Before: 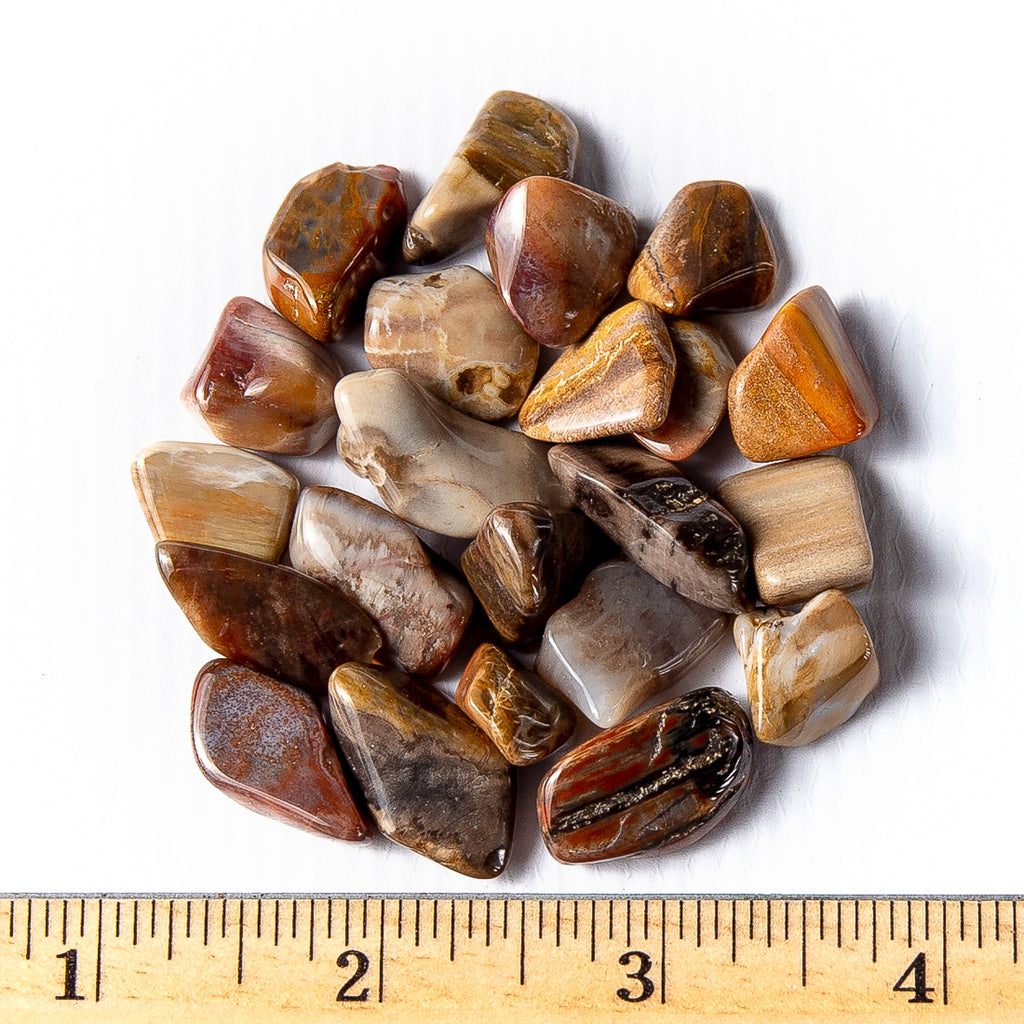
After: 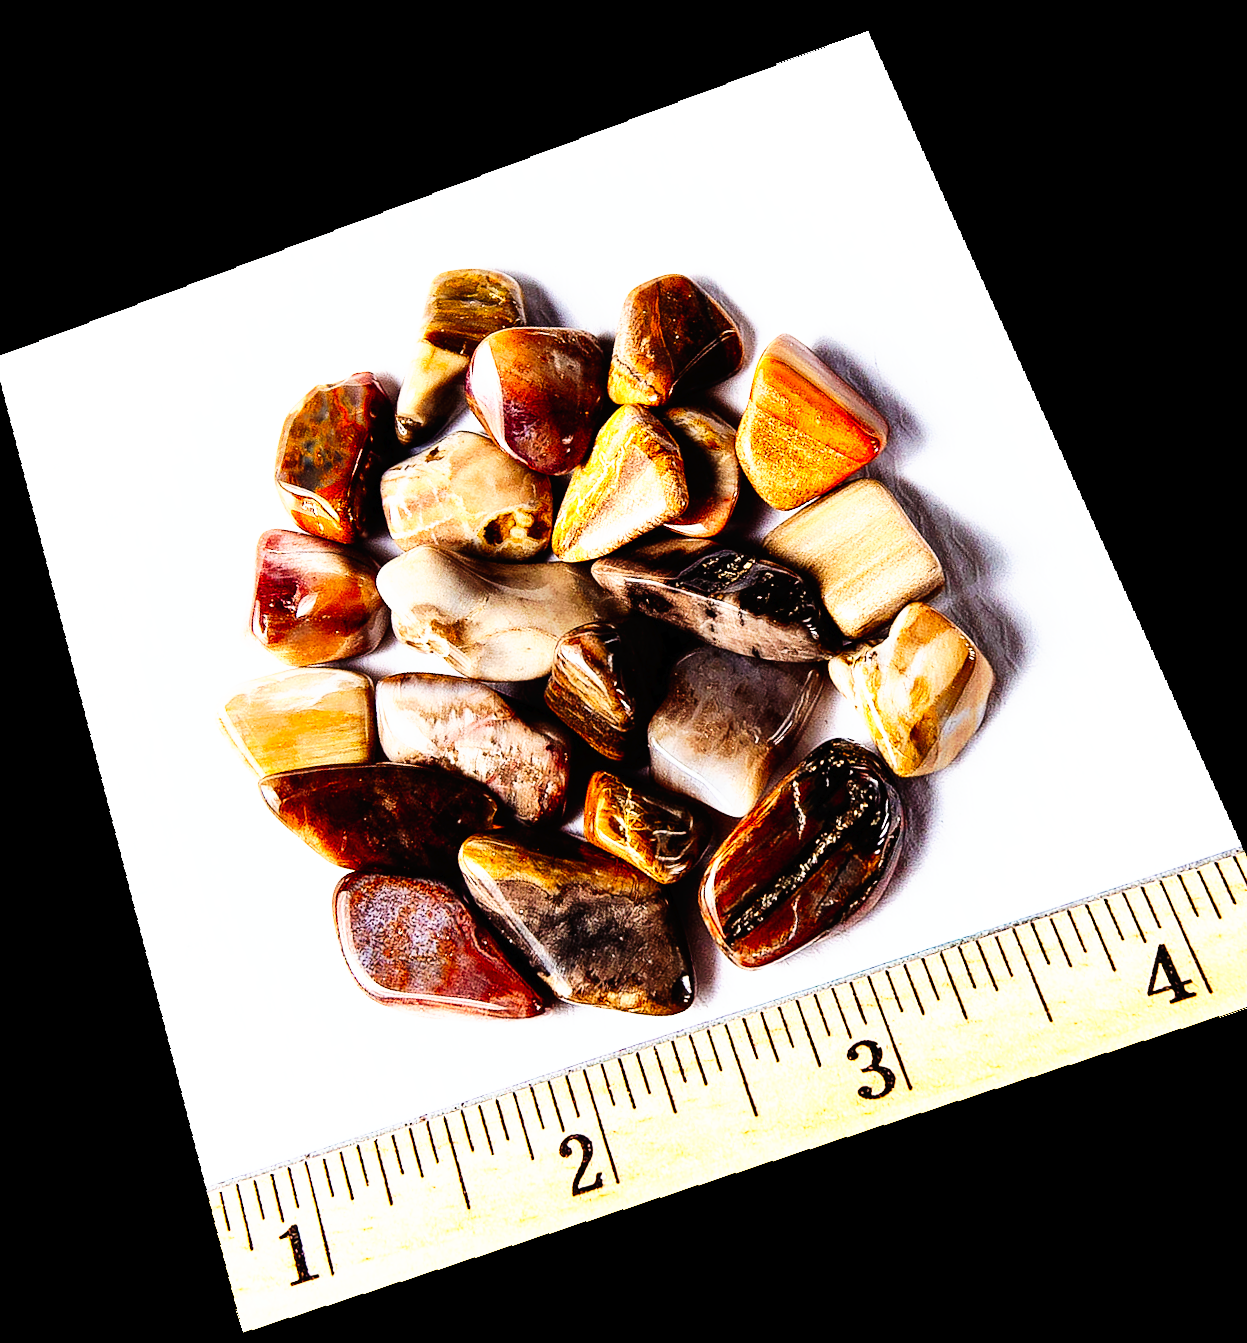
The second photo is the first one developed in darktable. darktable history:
tone curve: curves: ch0 [(0, 0) (0.003, 0.007) (0.011, 0.009) (0.025, 0.01) (0.044, 0.012) (0.069, 0.013) (0.1, 0.014) (0.136, 0.021) (0.177, 0.038) (0.224, 0.06) (0.277, 0.099) (0.335, 0.16) (0.399, 0.227) (0.468, 0.329) (0.543, 0.45) (0.623, 0.594) (0.709, 0.756) (0.801, 0.868) (0.898, 0.971) (1, 1)], preserve colors none
rotate and perspective: rotation 0.128°, lens shift (vertical) -0.181, lens shift (horizontal) -0.044, shear 0.001, automatic cropping off
base curve: curves: ch0 [(0, 0) (0.028, 0.03) (0.121, 0.232) (0.46, 0.748) (0.859, 0.968) (1, 1)], preserve colors none
crop and rotate: angle 19.43°, left 6.812%, right 4.125%, bottom 1.087%
velvia: strength 17%
contrast brightness saturation: contrast 0.1, brightness 0.02, saturation 0.02
color correction: highlights a* -0.182, highlights b* -0.124
